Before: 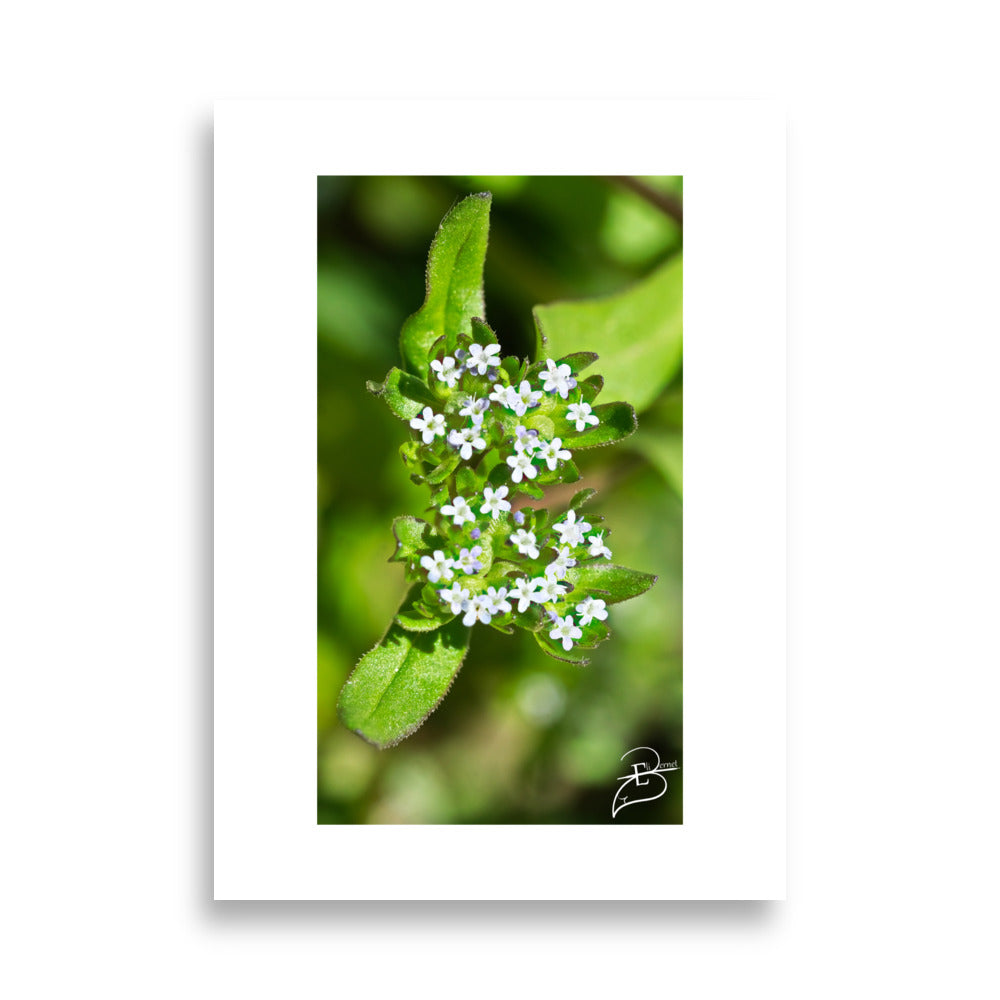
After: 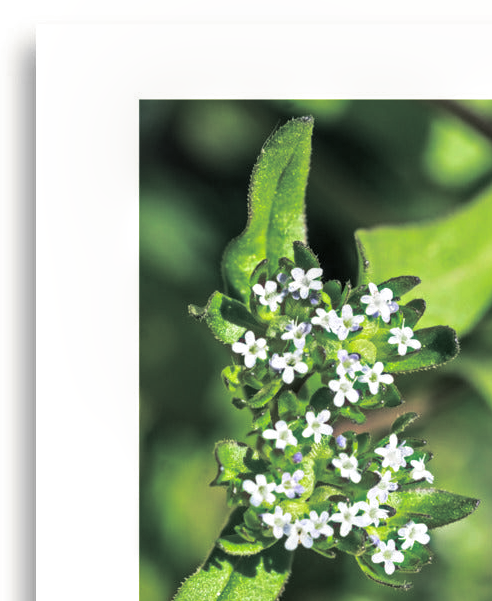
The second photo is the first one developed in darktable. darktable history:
crop: left 17.835%, top 7.675%, right 32.881%, bottom 32.213%
split-toning: shadows › hue 201.6°, shadows › saturation 0.16, highlights › hue 50.4°, highlights › saturation 0.2, balance -49.9
local contrast: detail 130%
